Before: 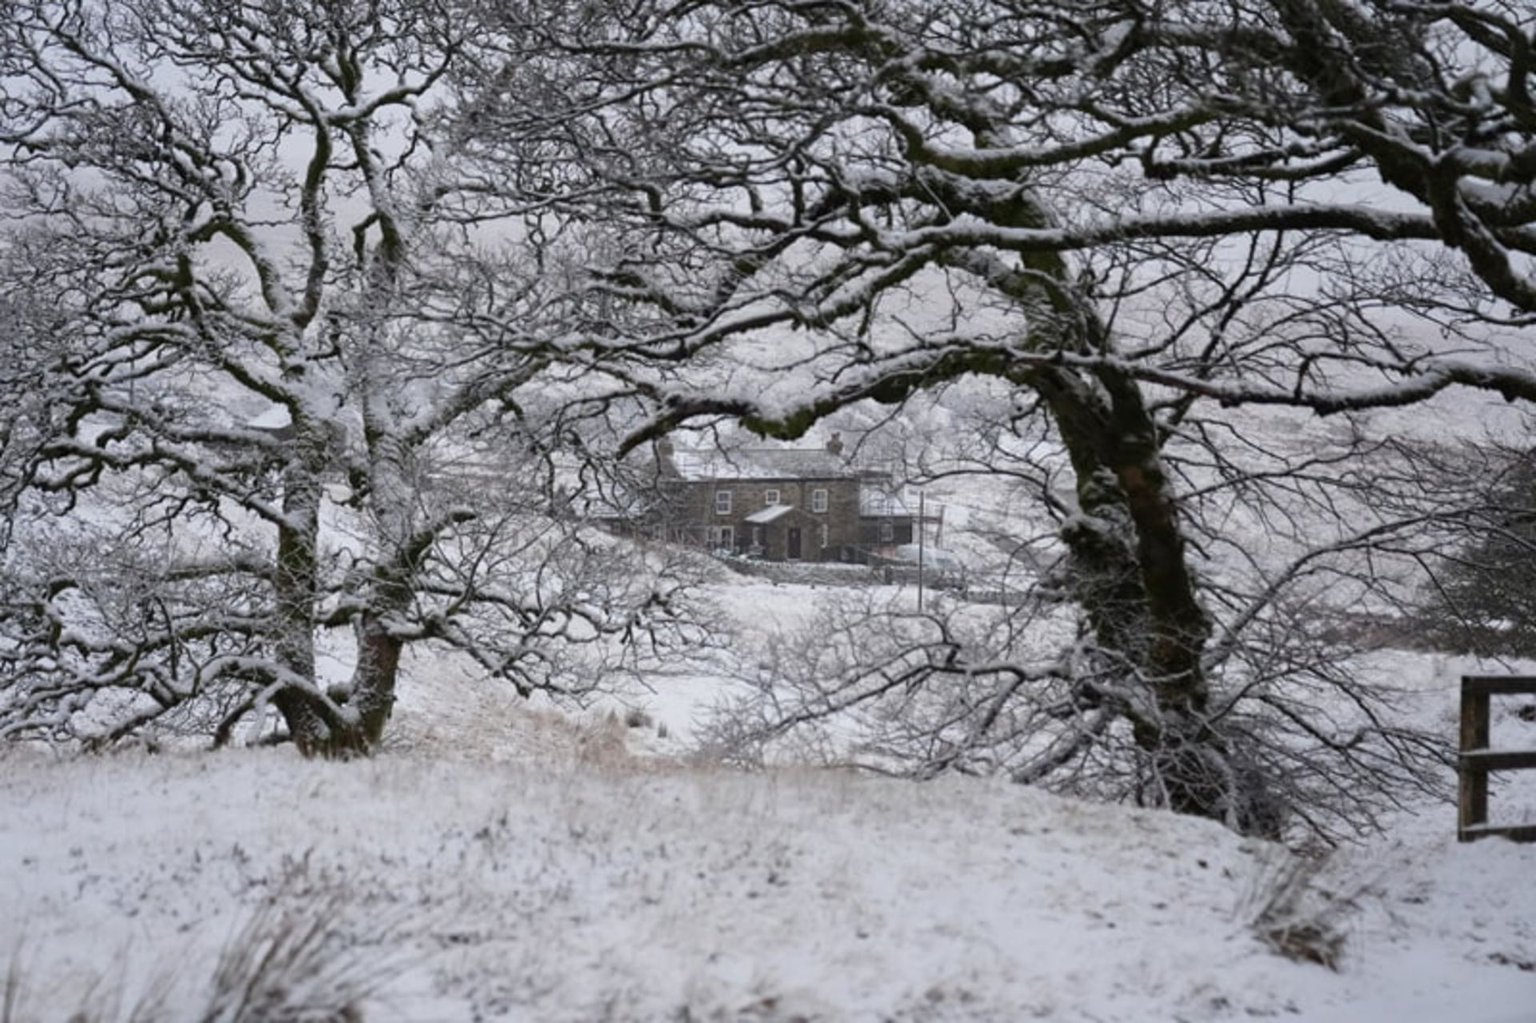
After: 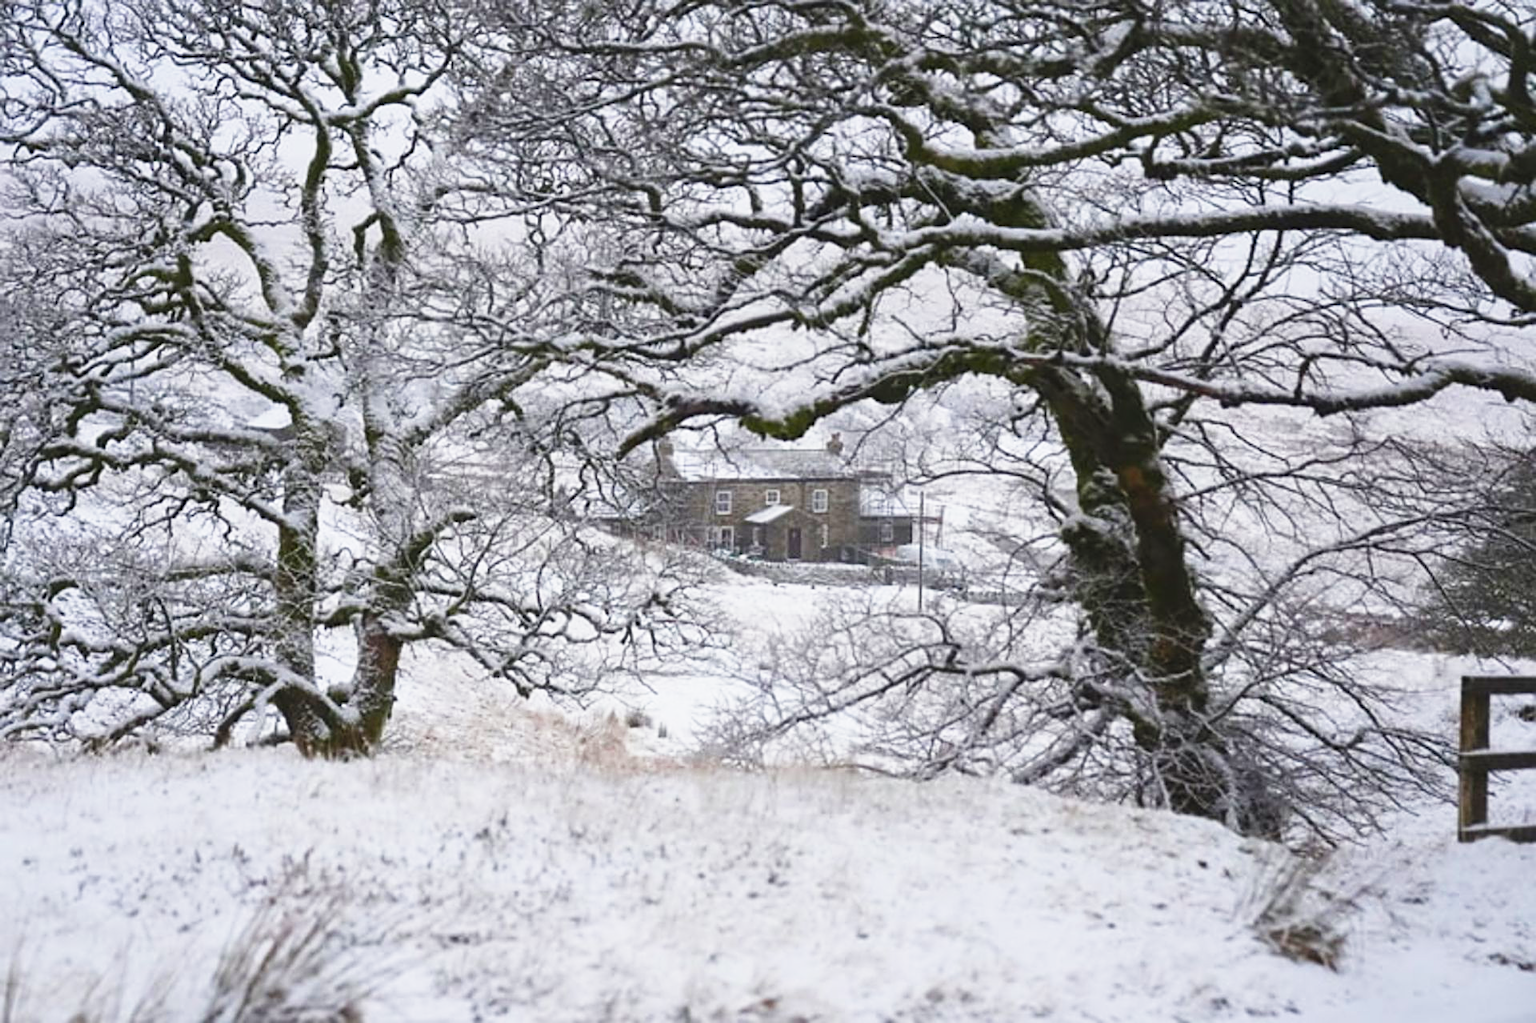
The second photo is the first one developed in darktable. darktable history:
color balance rgb: perceptual saturation grading › global saturation 35%, perceptual saturation grading › highlights -30%, perceptual saturation grading › shadows 35%, perceptual brilliance grading › global brilliance 3%, perceptual brilliance grading › highlights -3%, perceptual brilliance grading › shadows 3%
sharpen: on, module defaults
exposure: black level correction -0.005, exposure 0.054 EV, compensate highlight preservation false
base curve: curves: ch0 [(0, 0) (0.579, 0.807) (1, 1)], preserve colors none
